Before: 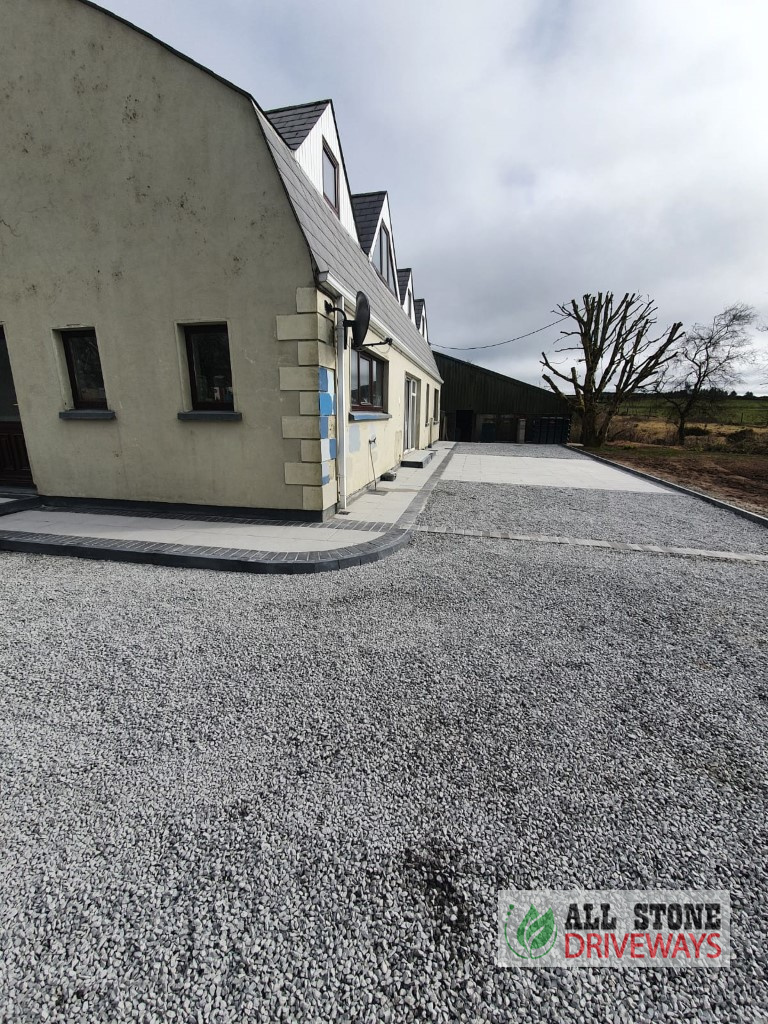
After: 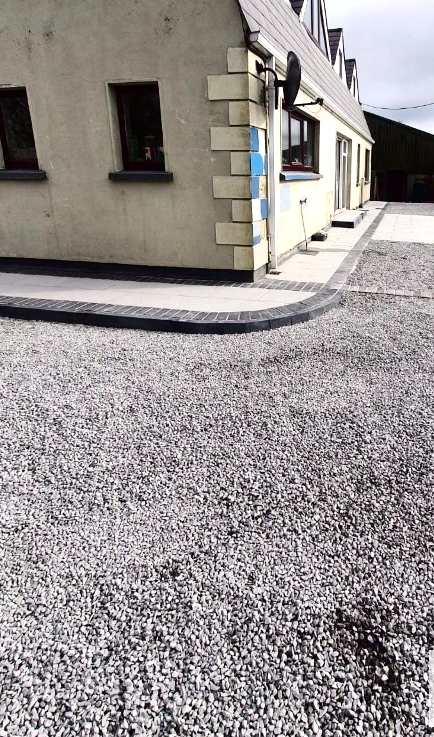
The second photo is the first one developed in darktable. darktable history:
exposure: black level correction 0, exposure 0.693 EV, compensate exposure bias true, compensate highlight preservation false
crop: left 9.003%, top 23.528%, right 34.364%, bottom 4.411%
tone curve: curves: ch0 [(0, 0) (0.106, 0.026) (0.275, 0.155) (0.392, 0.314) (0.513, 0.481) (0.657, 0.667) (1, 1)]; ch1 [(0, 0) (0.5, 0.511) (0.536, 0.579) (0.587, 0.69) (1, 1)]; ch2 [(0, 0) (0.5, 0.5) (0.55, 0.552) (0.625, 0.699) (1, 1)], color space Lab, independent channels, preserve colors none
